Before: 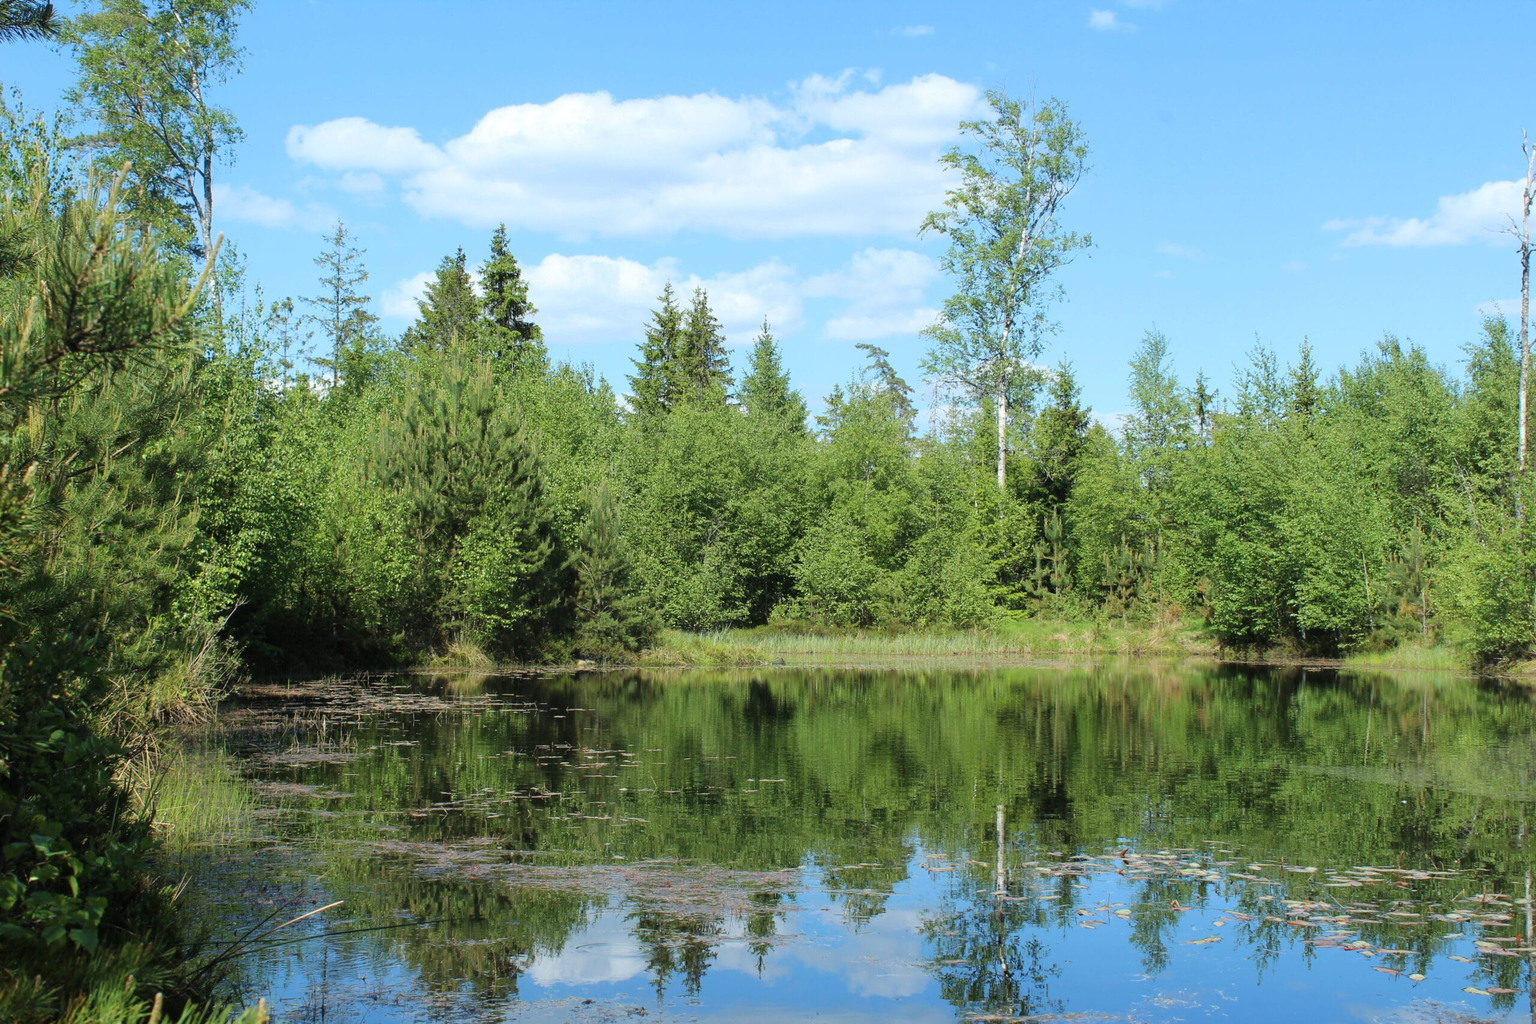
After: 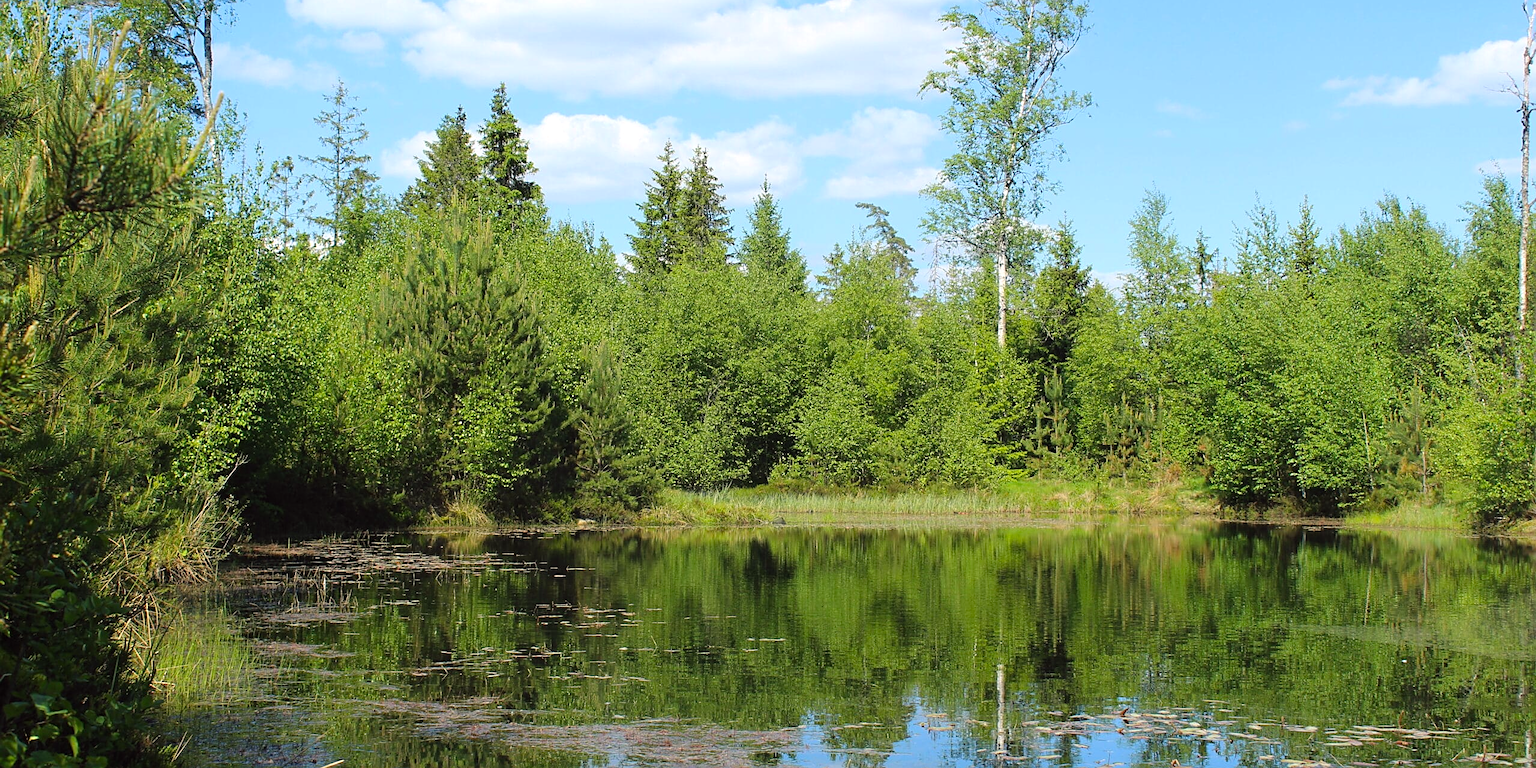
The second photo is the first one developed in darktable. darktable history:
color balance: lift [1, 1, 0.999, 1.001], gamma [1, 1.003, 1.005, 0.995], gain [1, 0.992, 0.988, 1.012], contrast 5%, output saturation 110%
local contrast: mode bilateral grid, contrast 100, coarseness 100, detail 91%, midtone range 0.2
sharpen: on, module defaults
color correction: highlights a* 3.84, highlights b* 5.07
crop: top 13.819%, bottom 11.169%
